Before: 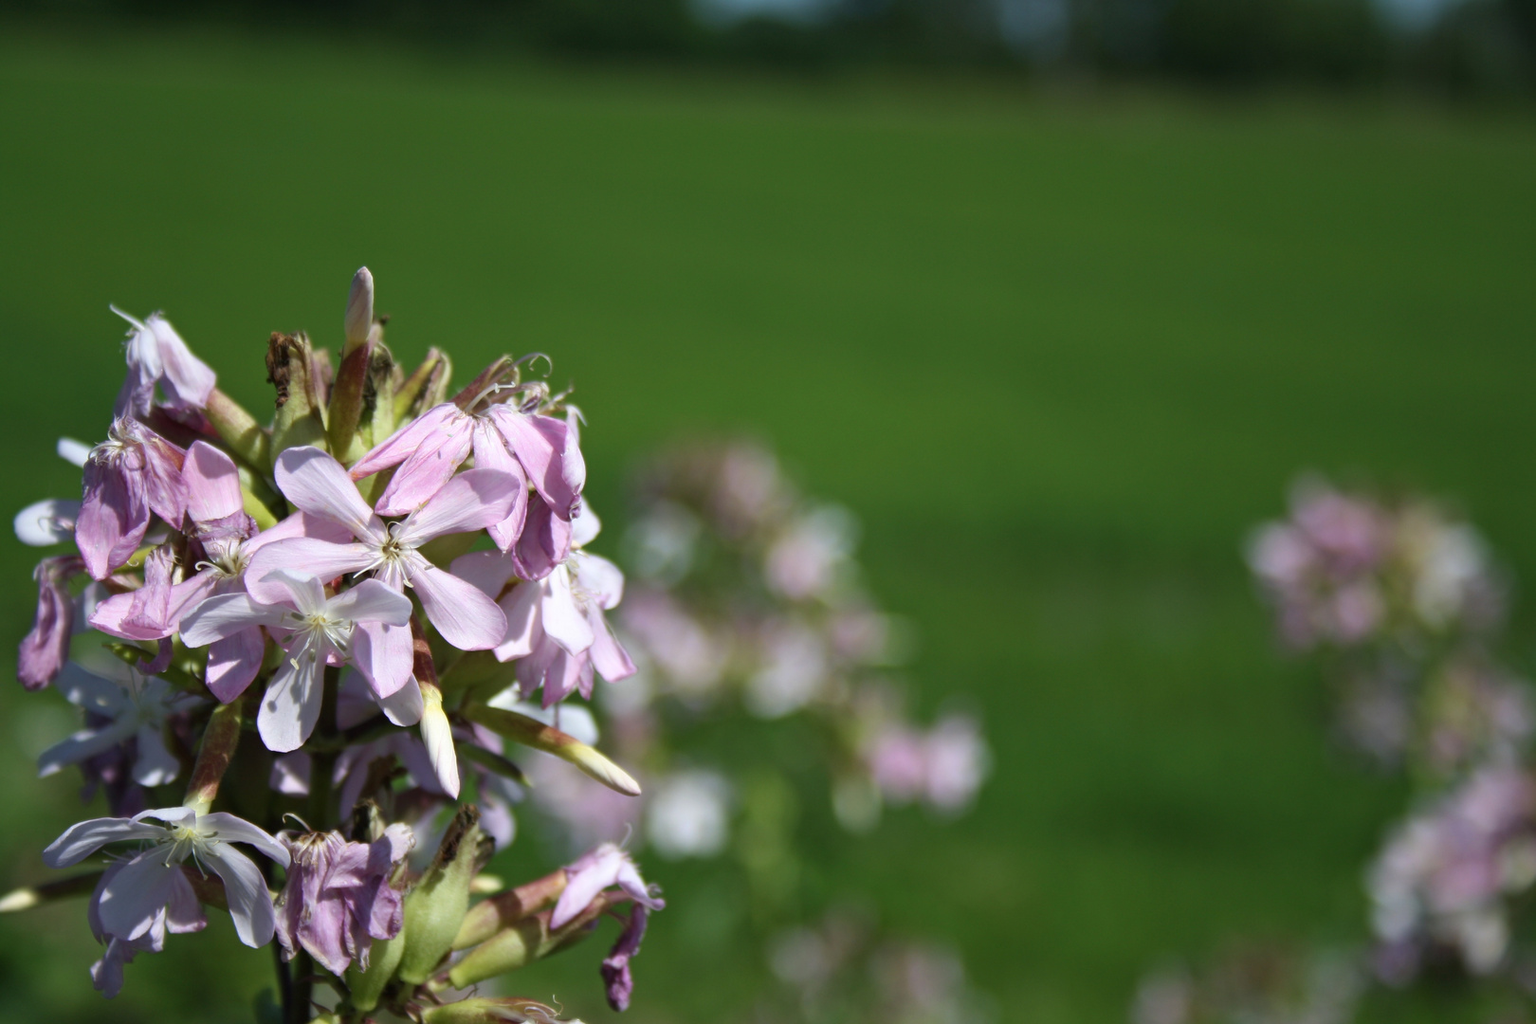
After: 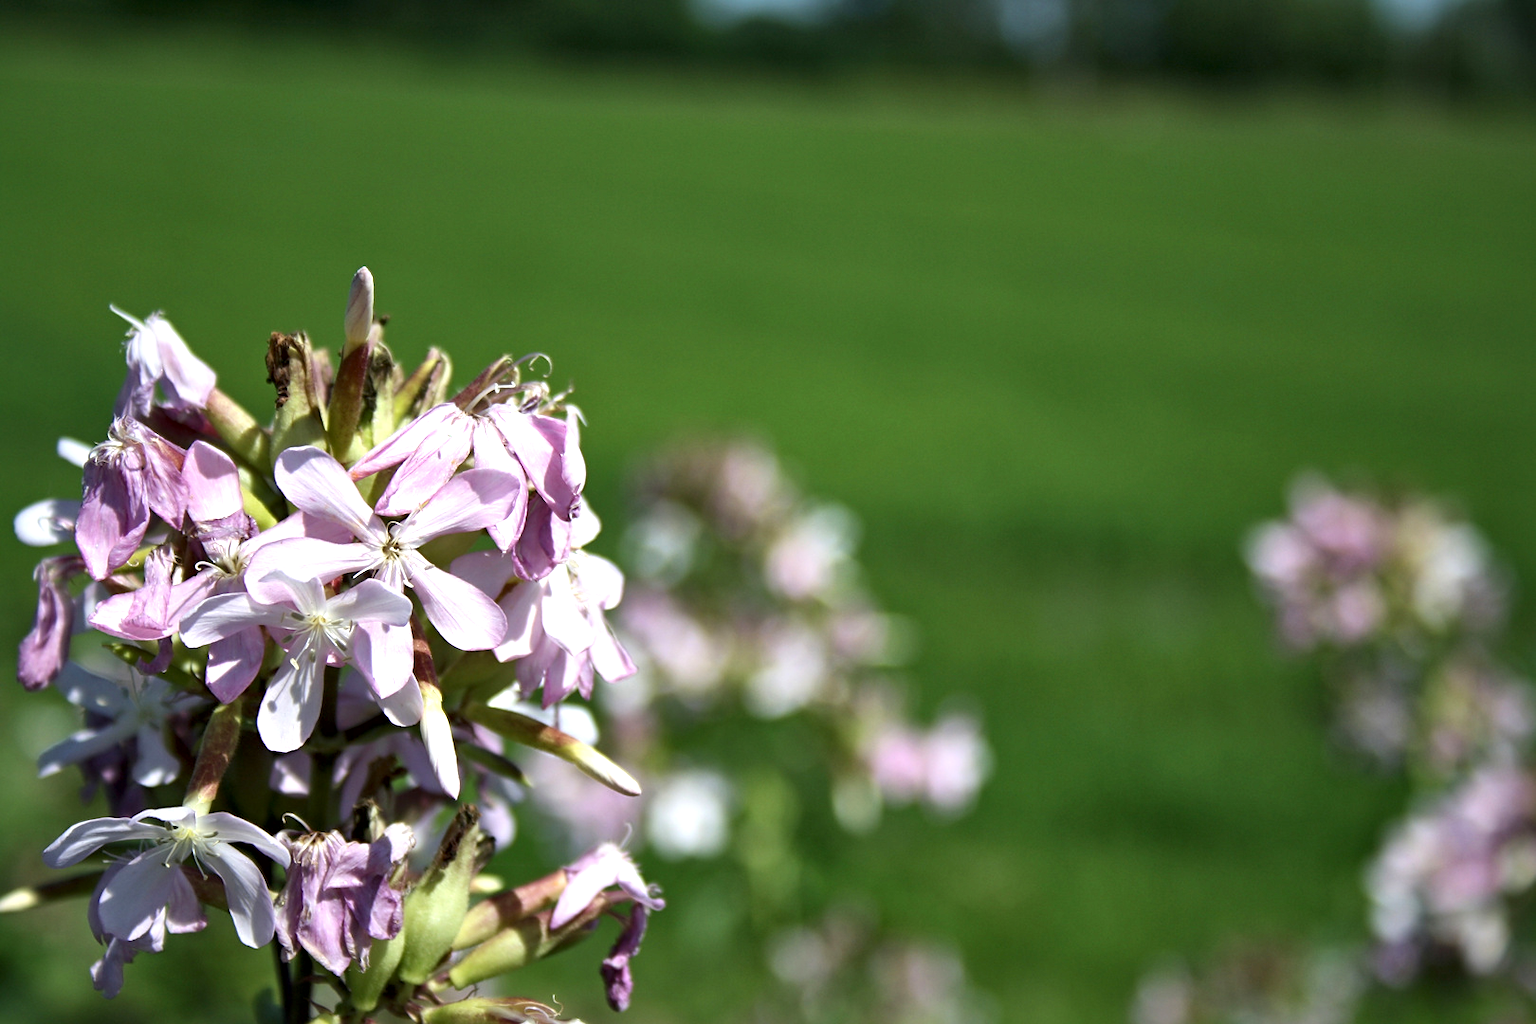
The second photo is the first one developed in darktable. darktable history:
sharpen: radius 1.864, amount 0.398, threshold 1.271
local contrast: mode bilateral grid, contrast 25, coarseness 60, detail 151%, midtone range 0.2
exposure: black level correction 0.001, exposure 0.5 EV, compensate exposure bias true, compensate highlight preservation false
